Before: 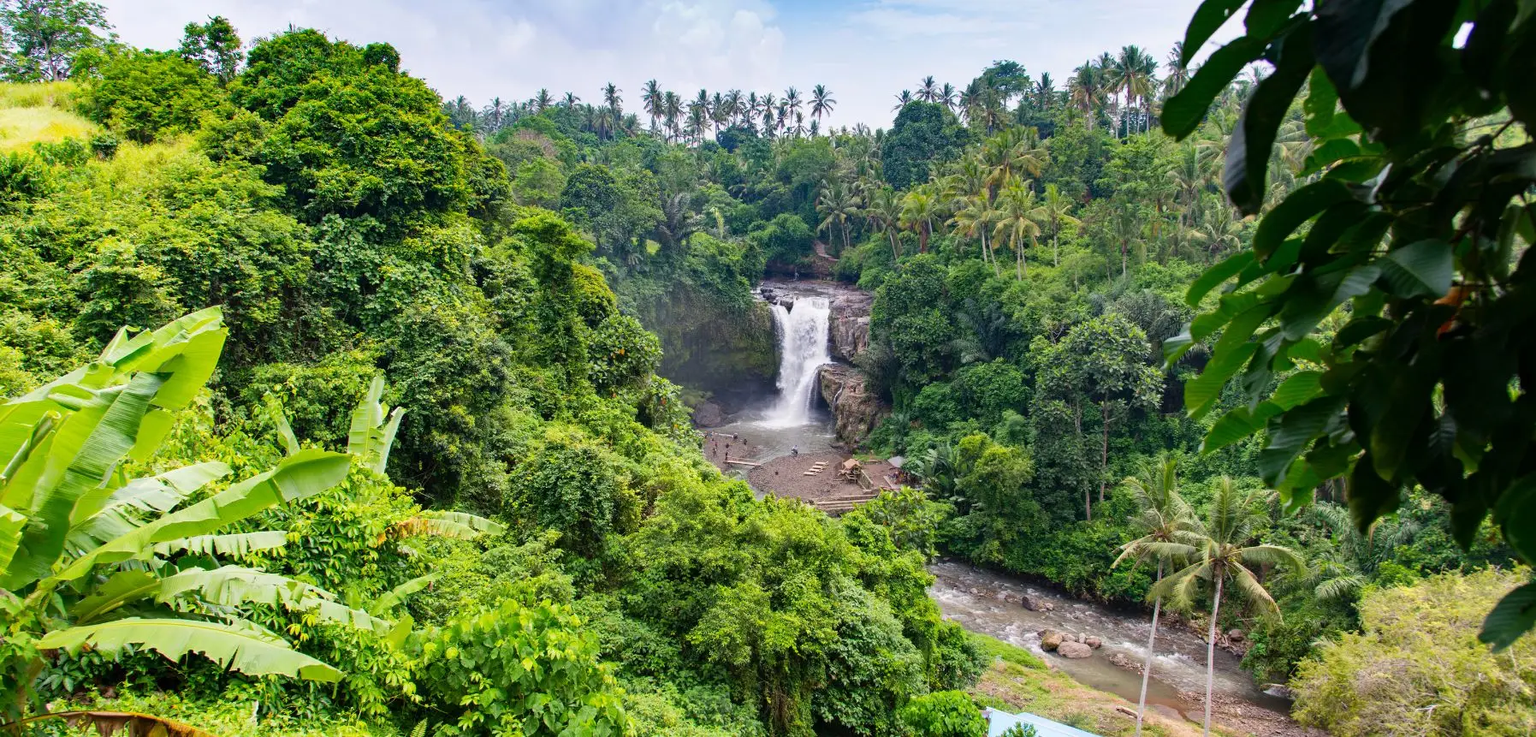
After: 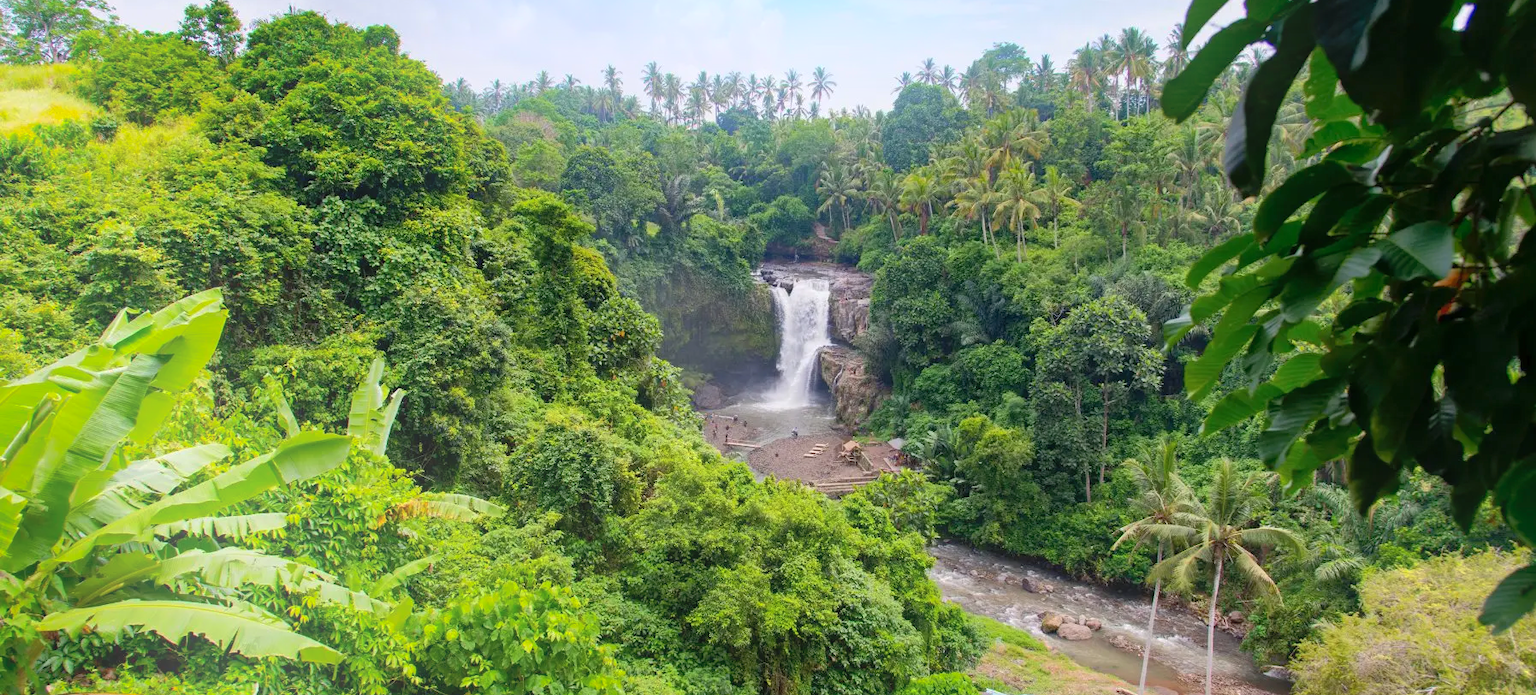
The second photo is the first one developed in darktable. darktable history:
bloom: threshold 82.5%, strength 16.25%
crop and rotate: top 2.479%, bottom 3.018%
shadows and highlights: on, module defaults
